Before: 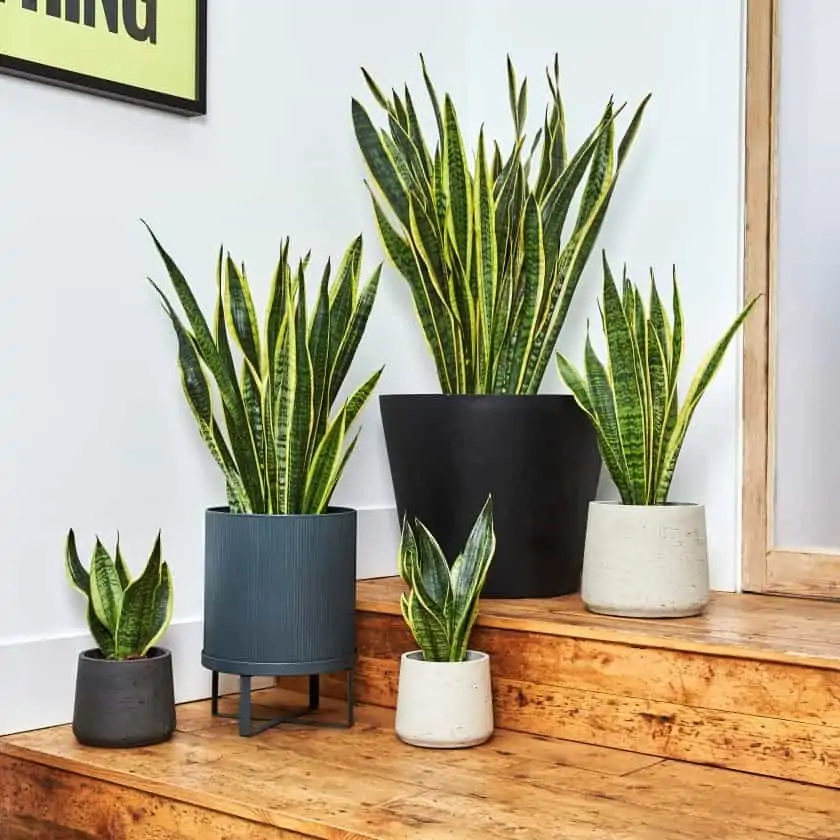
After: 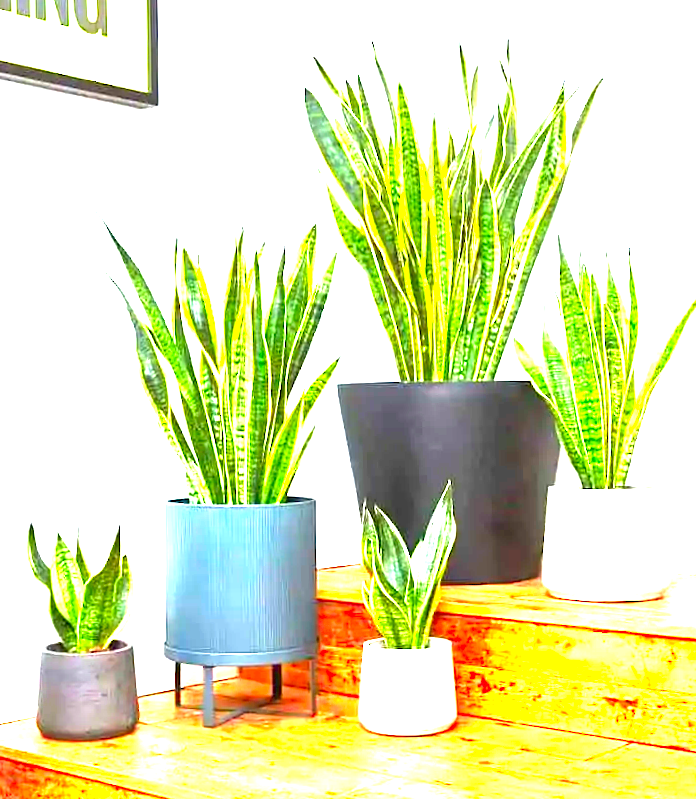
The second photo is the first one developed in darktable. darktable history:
color contrast: green-magenta contrast 1.69, blue-yellow contrast 1.49
crop and rotate: angle 1°, left 4.281%, top 0.642%, right 11.383%, bottom 2.486%
color balance: on, module defaults
exposure: exposure 3 EV, compensate highlight preservation false
